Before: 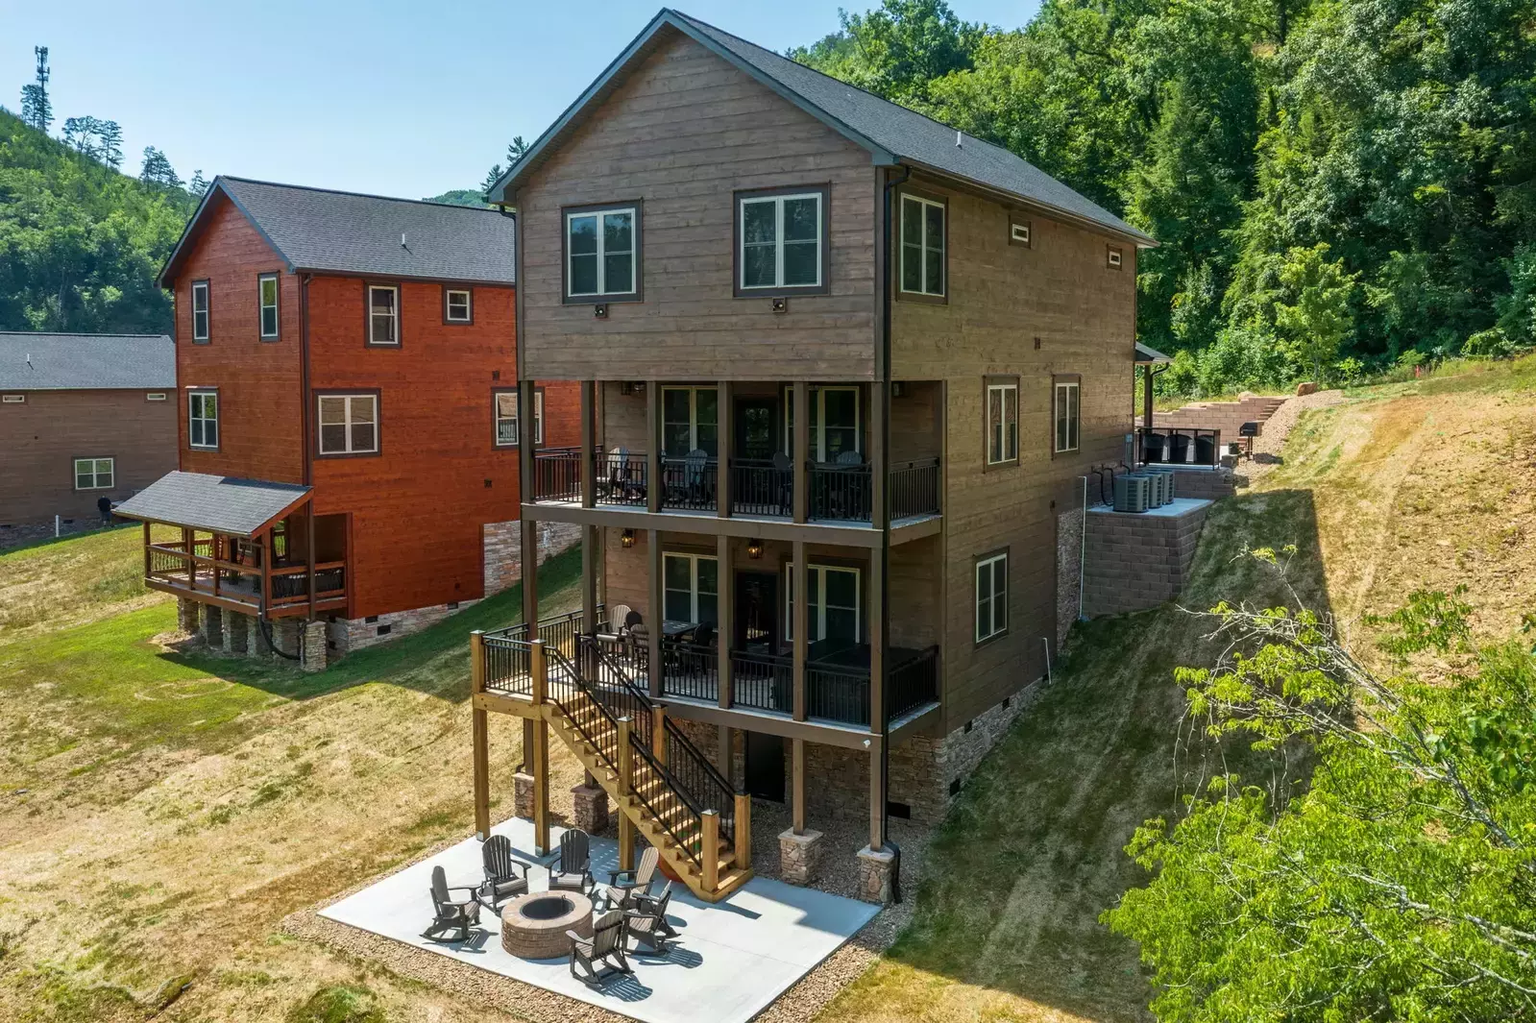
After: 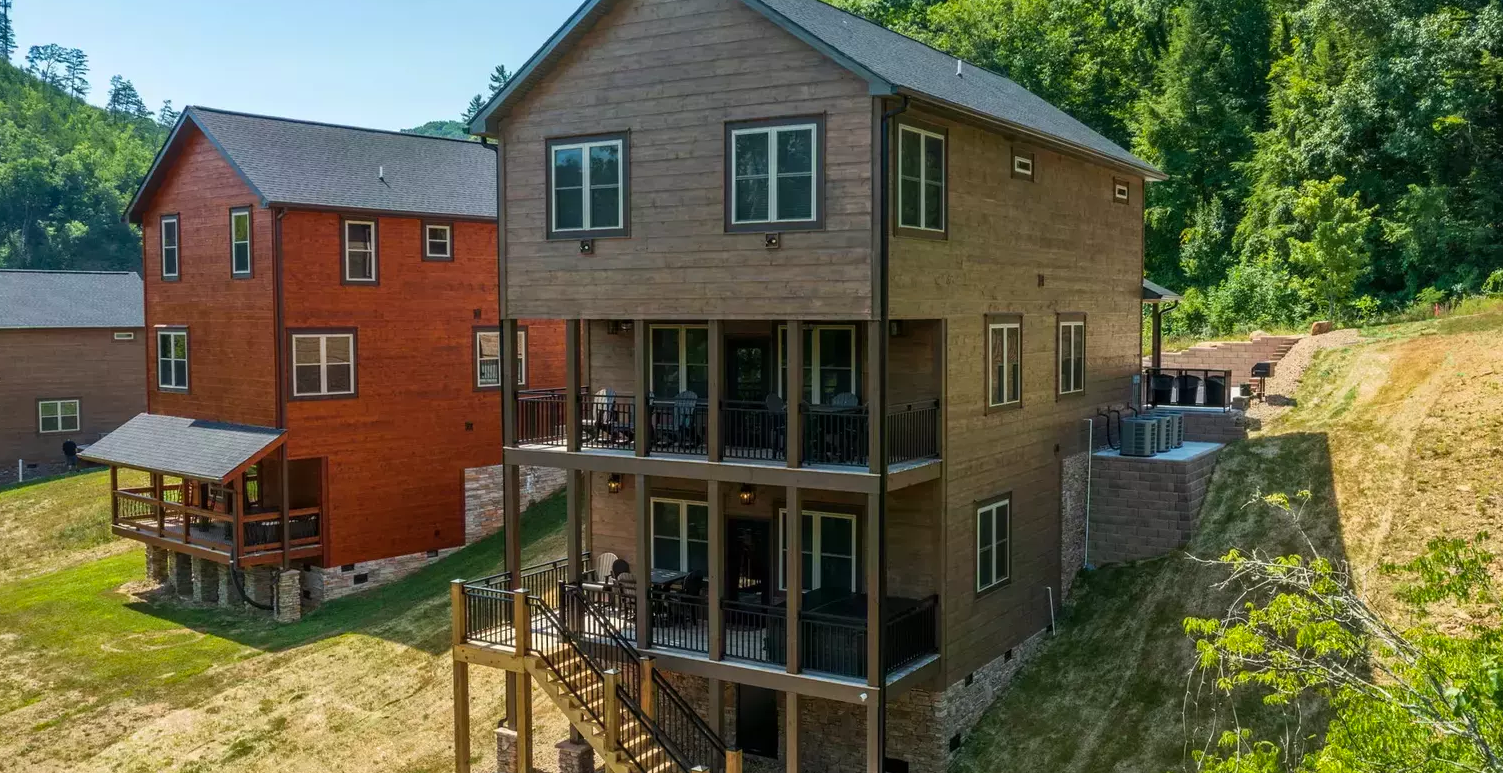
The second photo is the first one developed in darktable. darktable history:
crop: left 2.499%, top 7.241%, right 3.456%, bottom 20.144%
color balance rgb: perceptual saturation grading › global saturation -0.138%, global vibrance 20%
